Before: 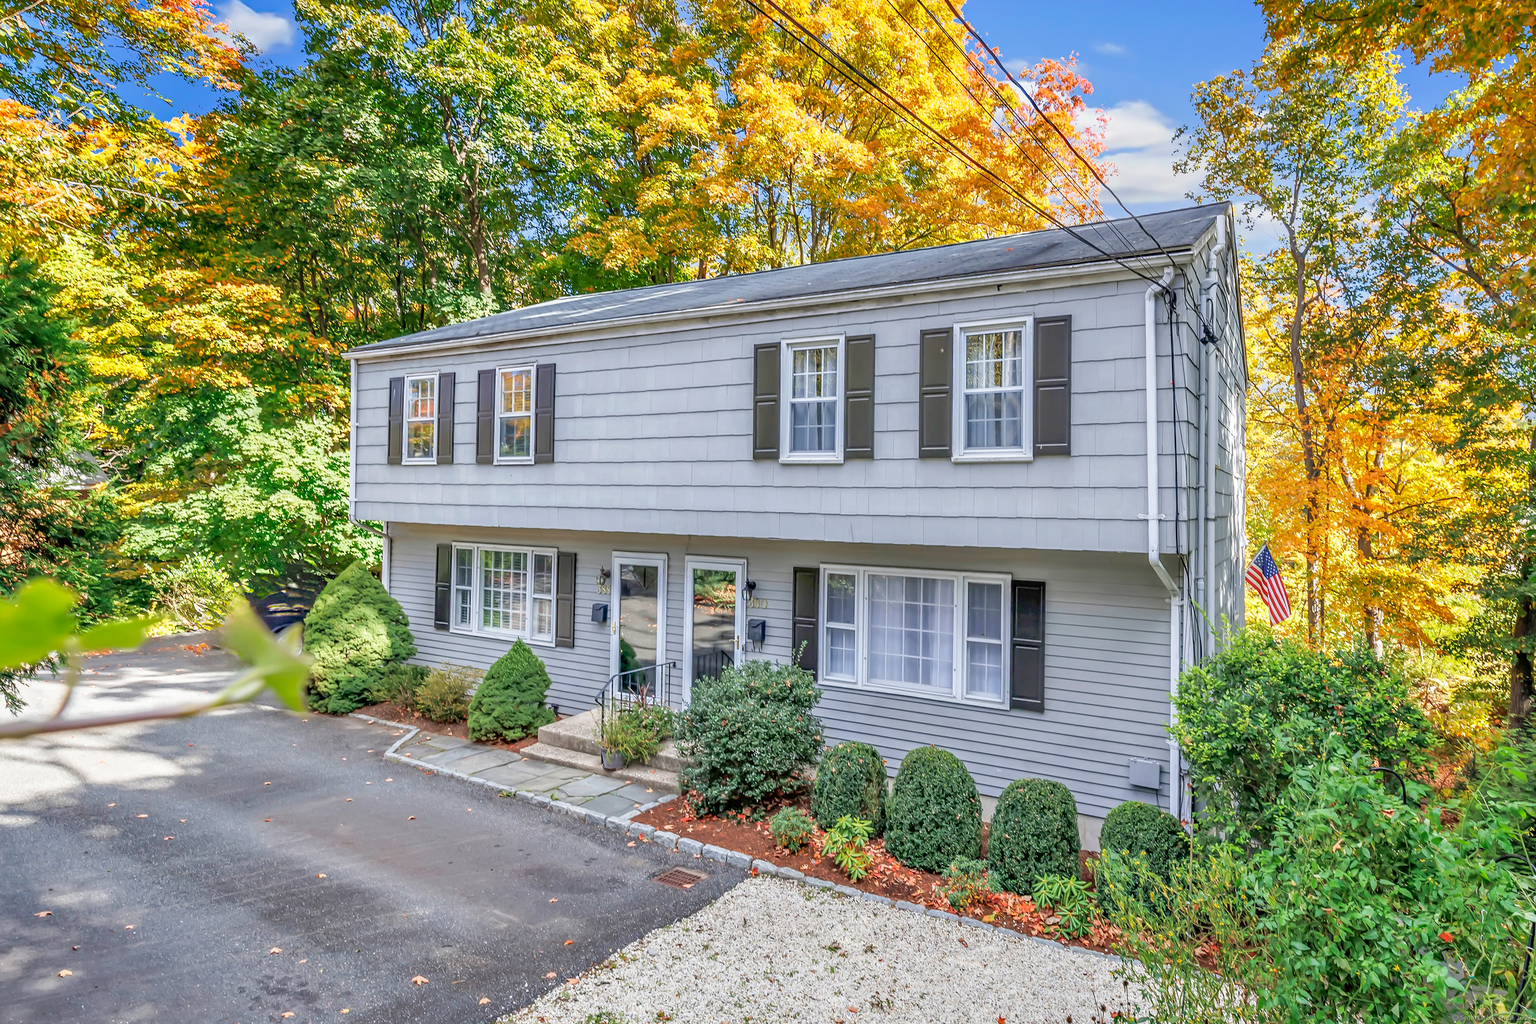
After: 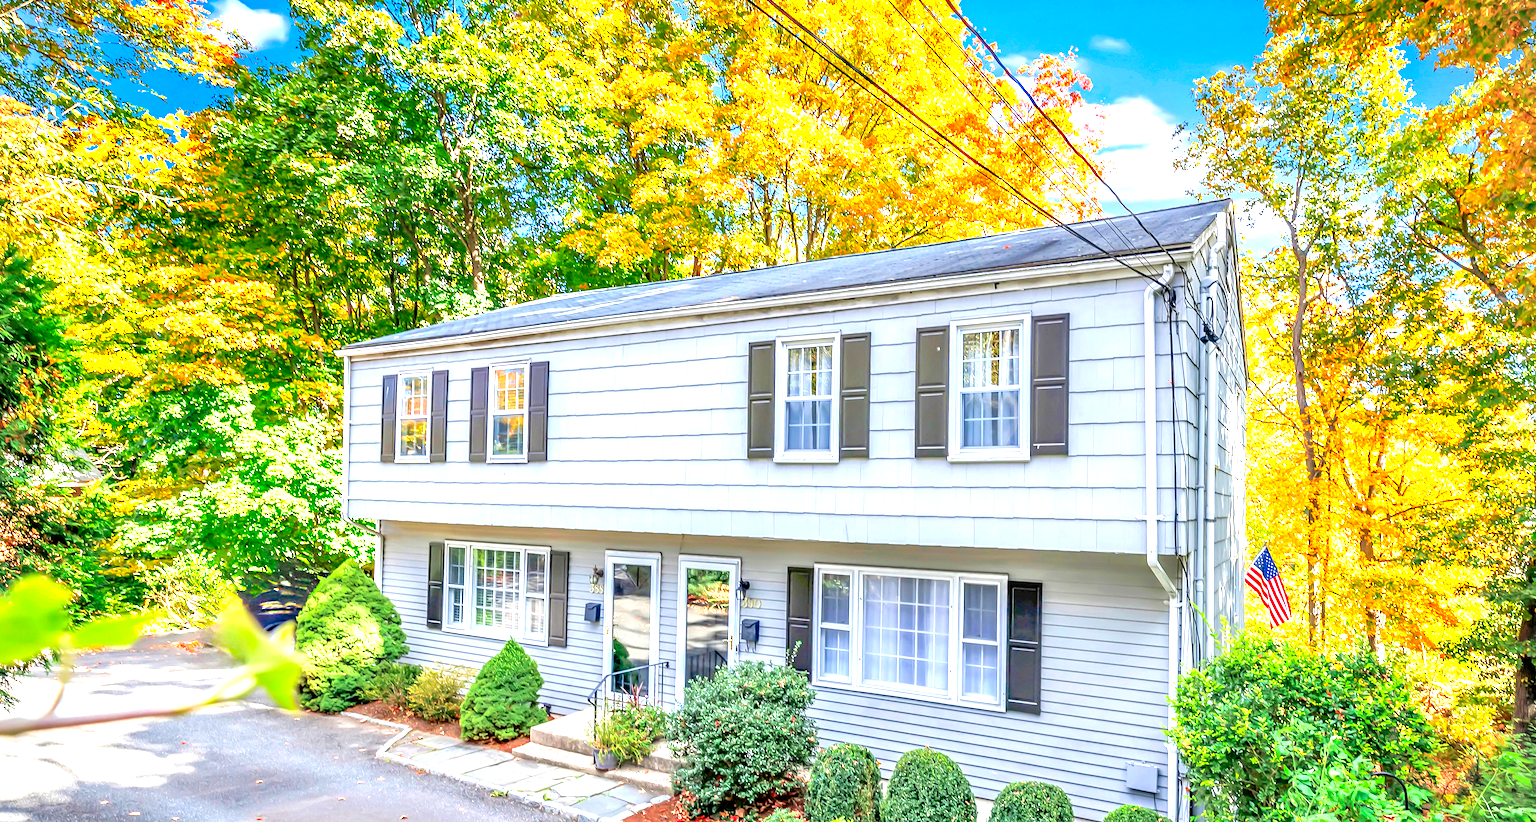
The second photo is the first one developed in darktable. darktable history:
crop: bottom 19.644%
color zones: curves: ch0 [(0, 0.613) (0.01, 0.613) (0.245, 0.448) (0.498, 0.529) (0.642, 0.665) (0.879, 0.777) (0.99, 0.613)]; ch1 [(0, 0) (0.143, 0) (0.286, 0) (0.429, 0) (0.571, 0) (0.714, 0) (0.857, 0)], mix -131.09%
exposure: black level correction 0.001, exposure 0.675 EV, compensate highlight preservation false
vignetting: fall-off start 91.19%
levels: levels [0, 0.43, 0.859]
rotate and perspective: rotation 0.192°, lens shift (horizontal) -0.015, crop left 0.005, crop right 0.996, crop top 0.006, crop bottom 0.99
